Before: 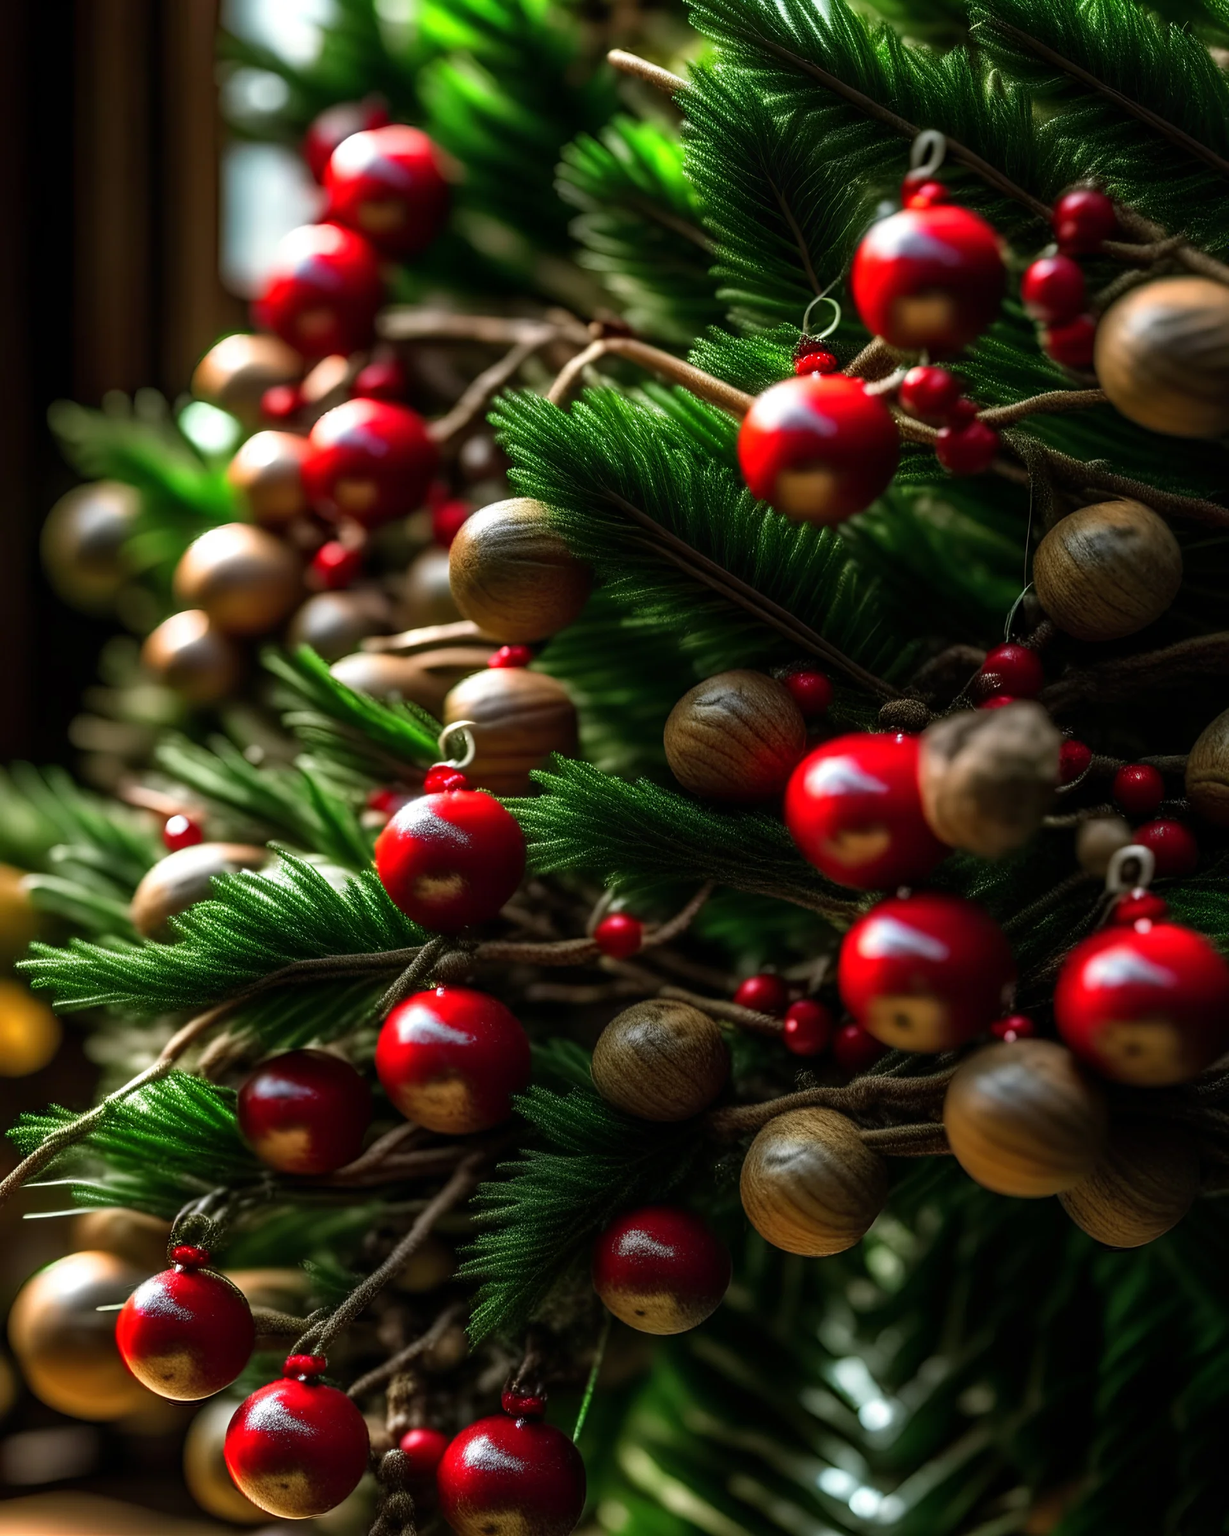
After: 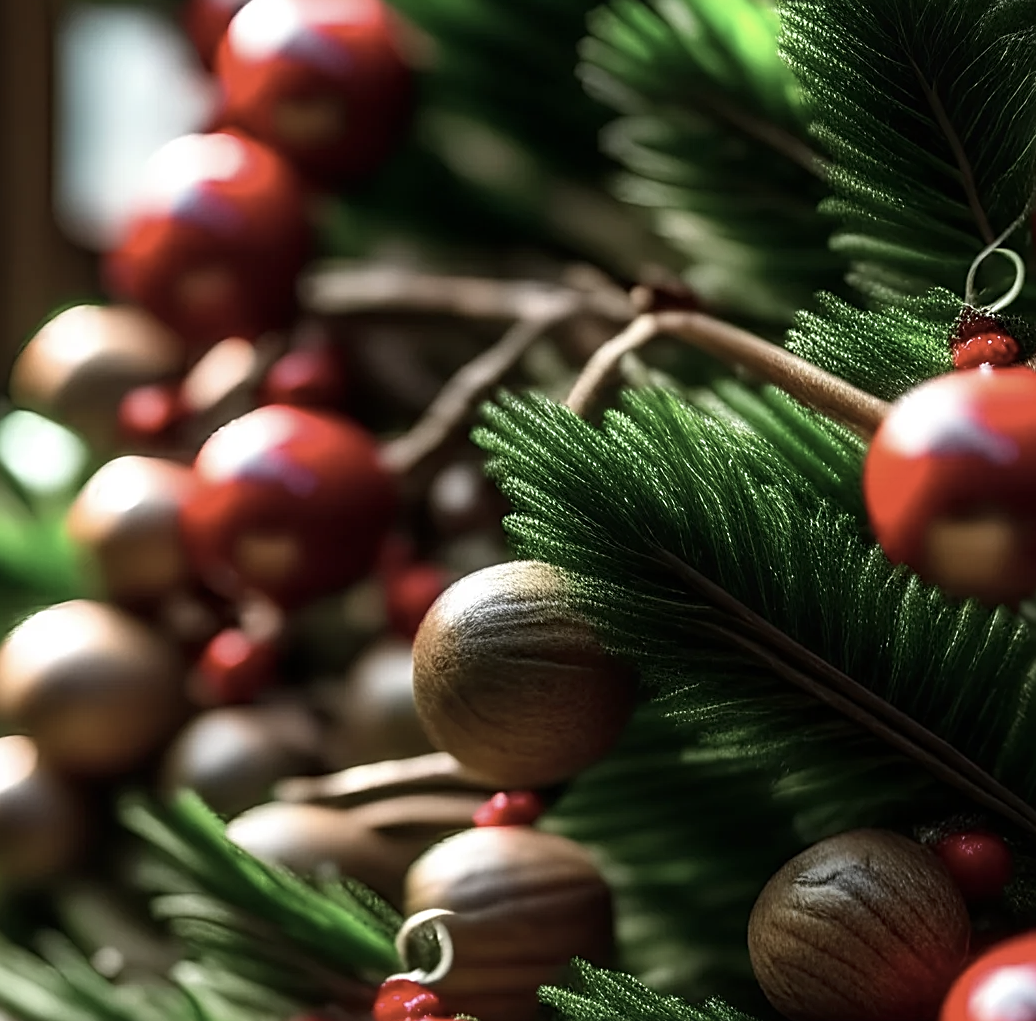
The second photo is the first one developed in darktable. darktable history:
contrast brightness saturation: contrast 0.1, saturation -0.356
sharpen: on, module defaults
crop: left 15.086%, top 9.046%, right 30.922%, bottom 48.401%
